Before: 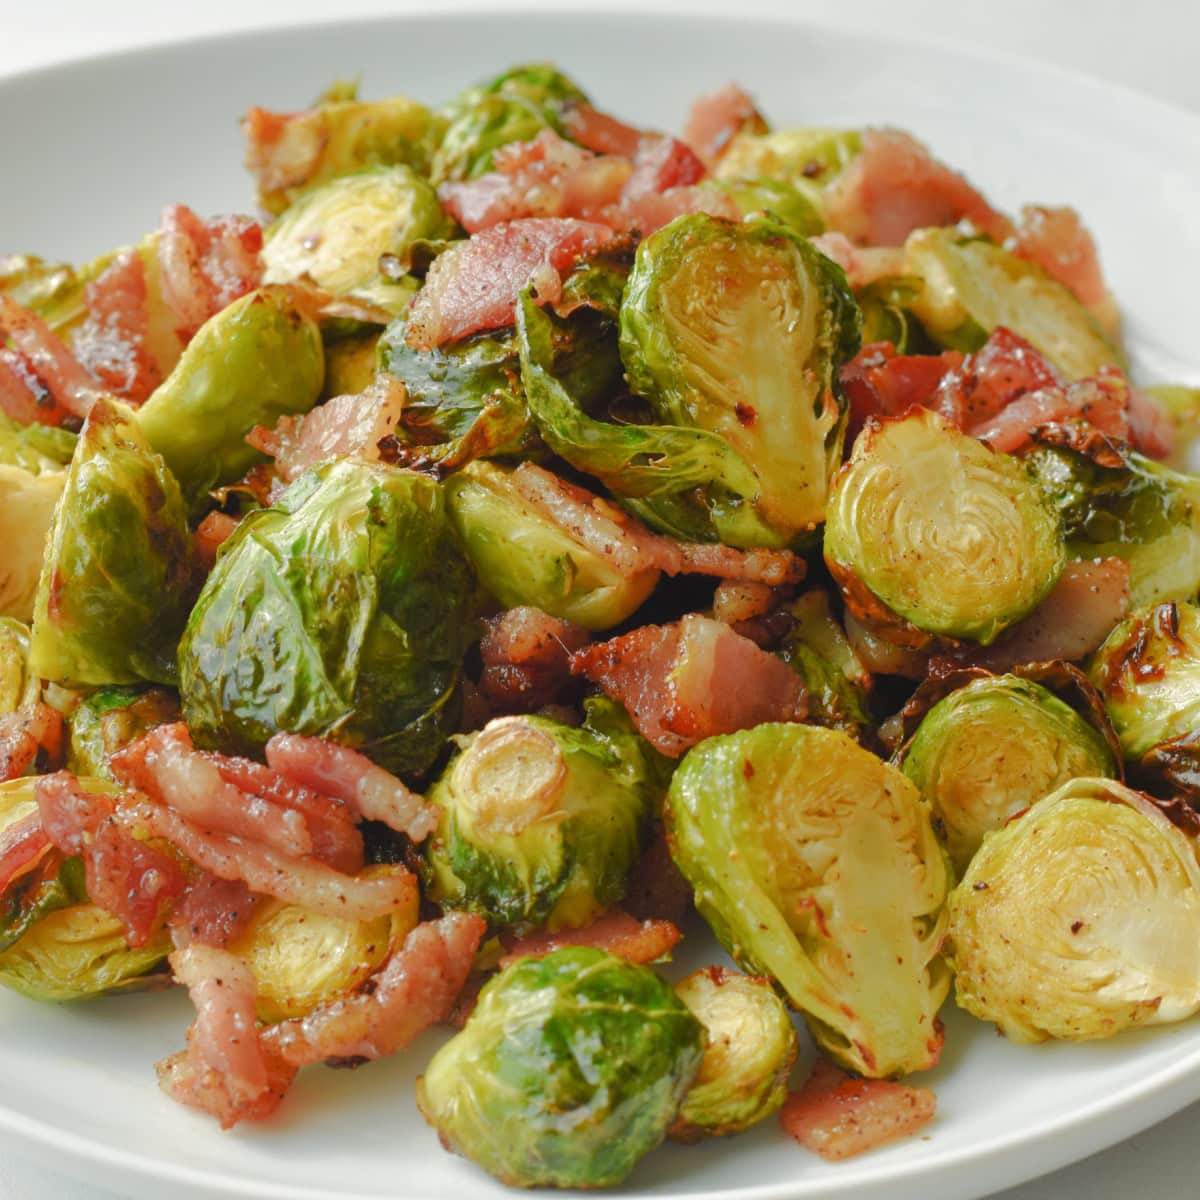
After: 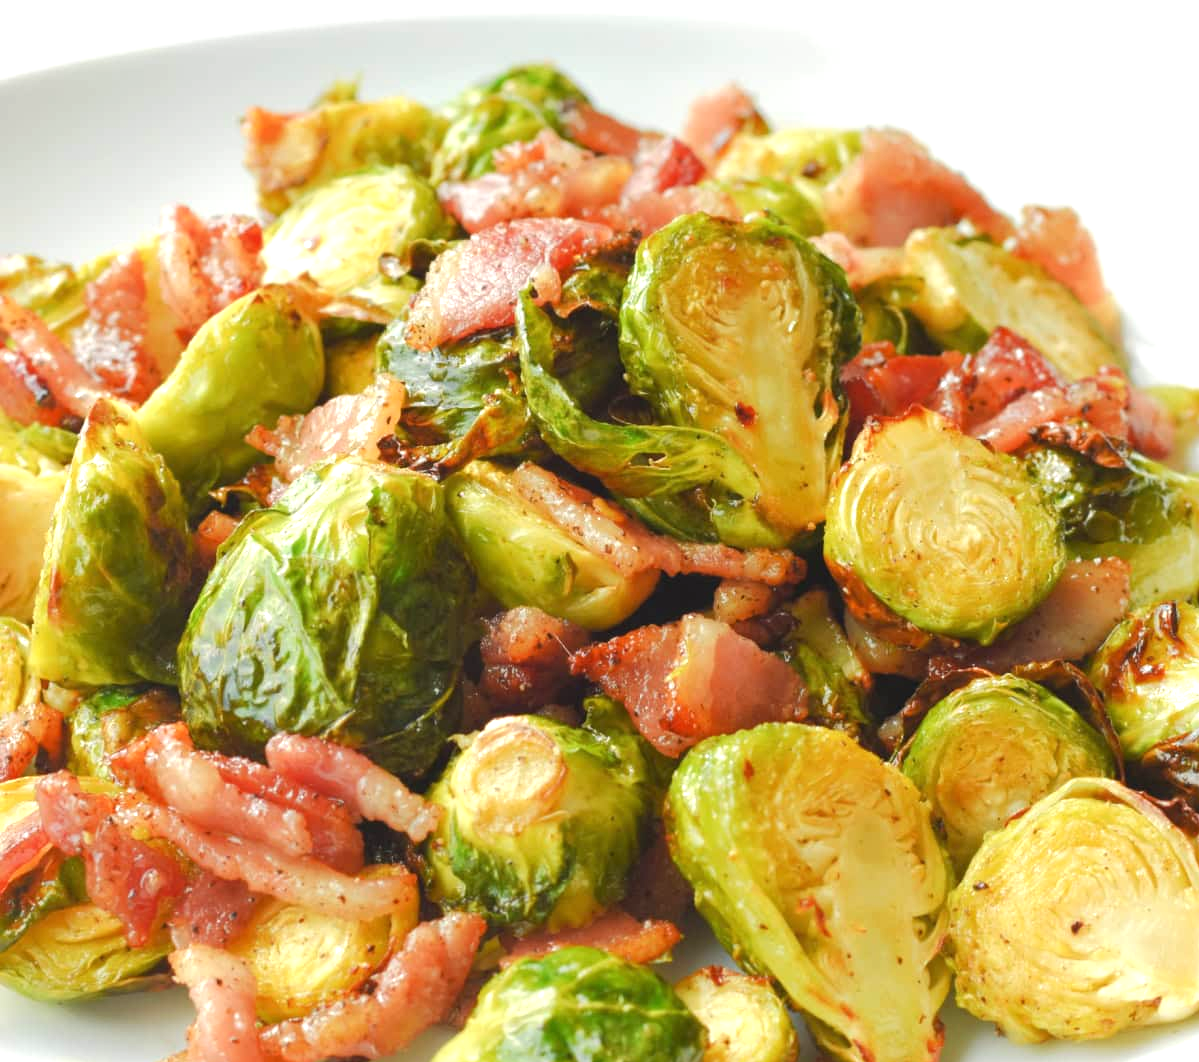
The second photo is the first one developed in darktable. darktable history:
crop and rotate: top 0%, bottom 11.49%
exposure: black level correction 0, exposure 0.7 EV, compensate exposure bias true, compensate highlight preservation false
